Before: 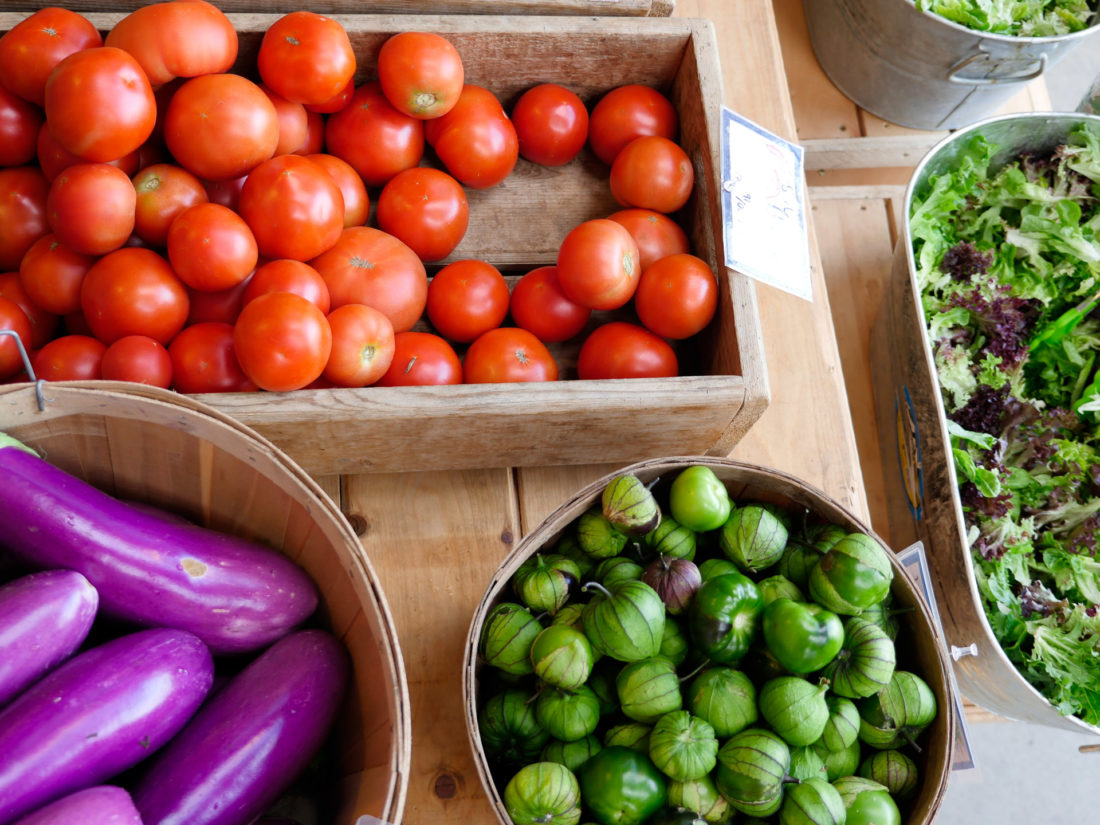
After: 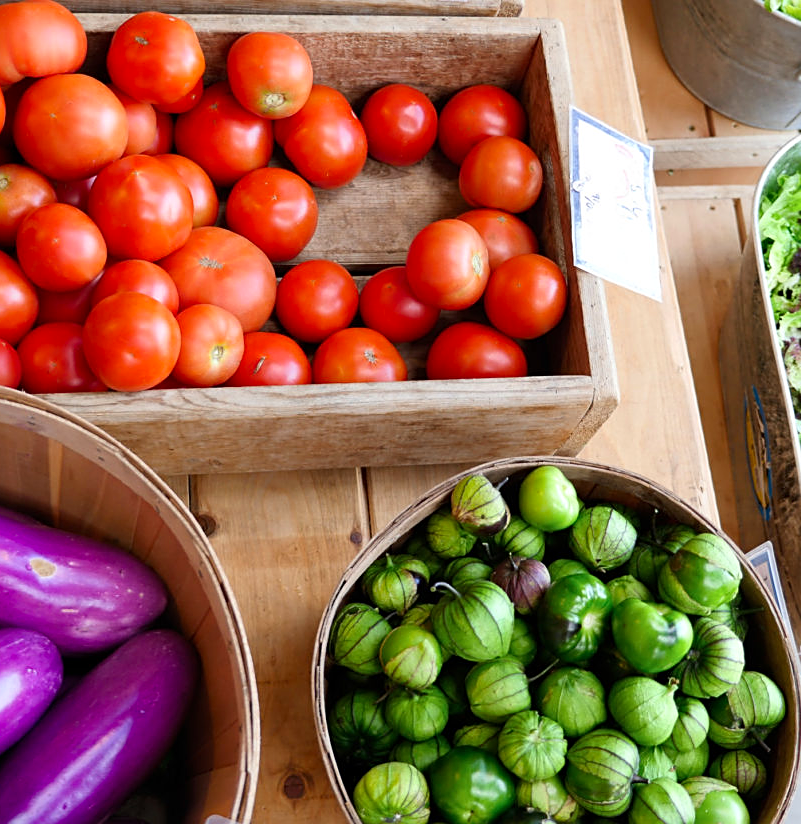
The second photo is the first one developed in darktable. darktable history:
crop: left 13.761%, top 0%, right 13.378%
contrast brightness saturation: contrast 0.101, brightness 0.031, saturation 0.087
sharpen: on, module defaults
color zones: curves: ch0 [(0.25, 0.5) (0.463, 0.627) (0.484, 0.637) (0.75, 0.5)]
